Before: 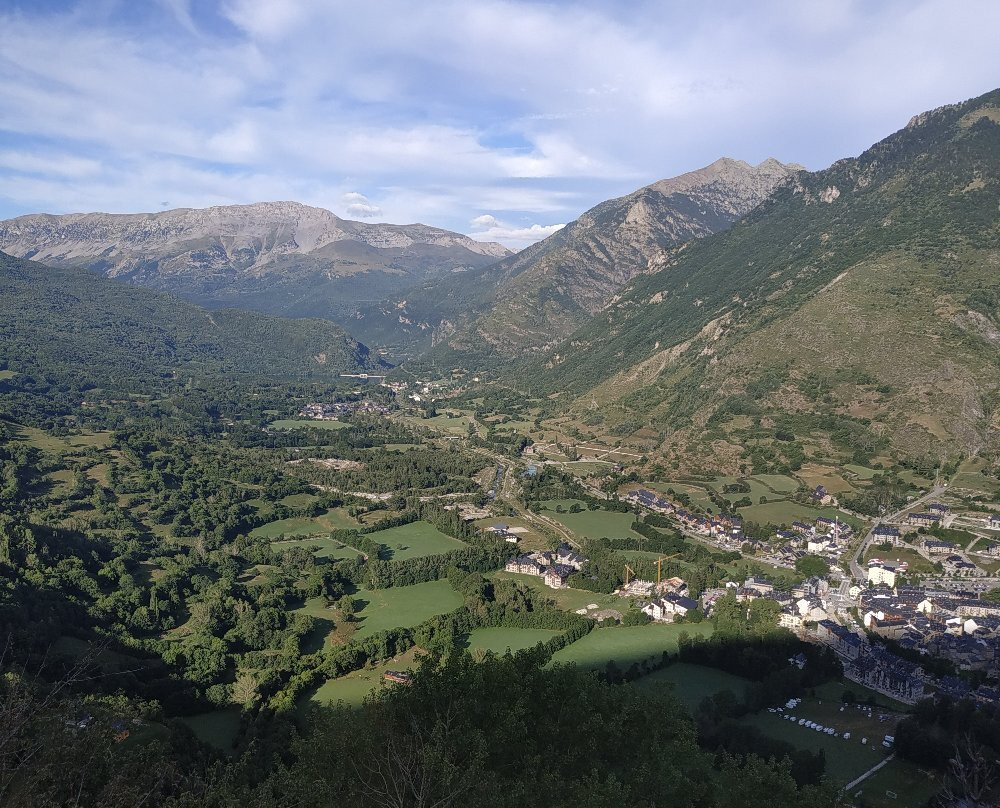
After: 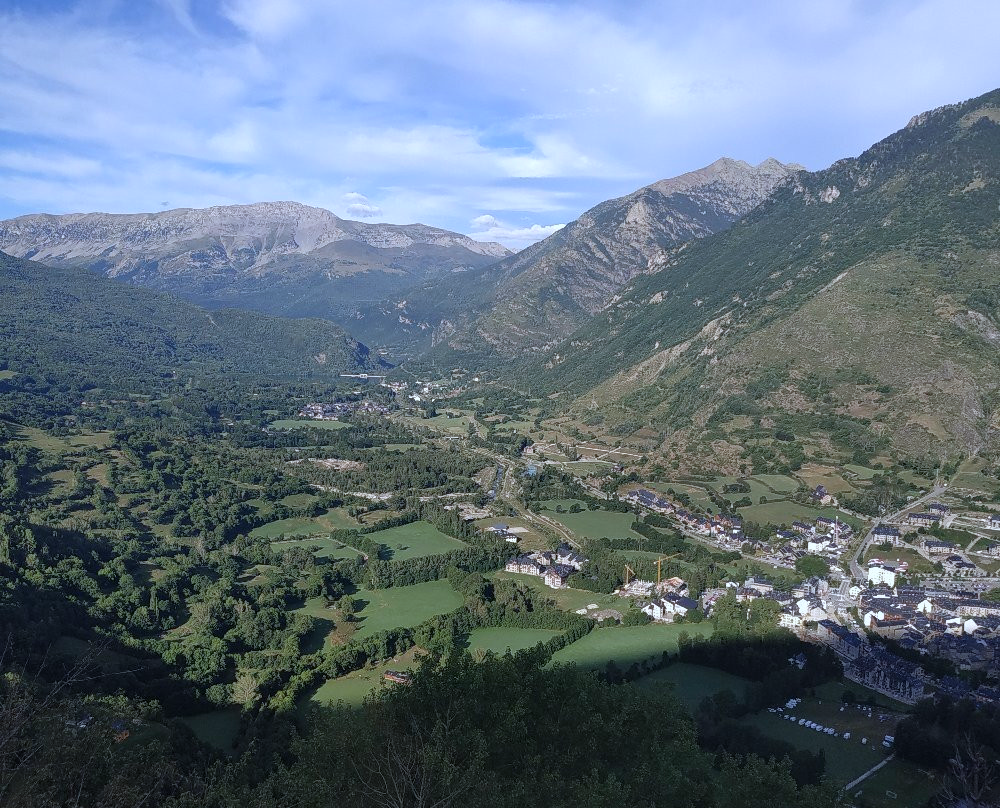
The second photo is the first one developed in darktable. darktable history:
color calibration: gray › normalize channels true, x 0.372, y 0.386, temperature 4286.1 K, gamut compression 0.005
